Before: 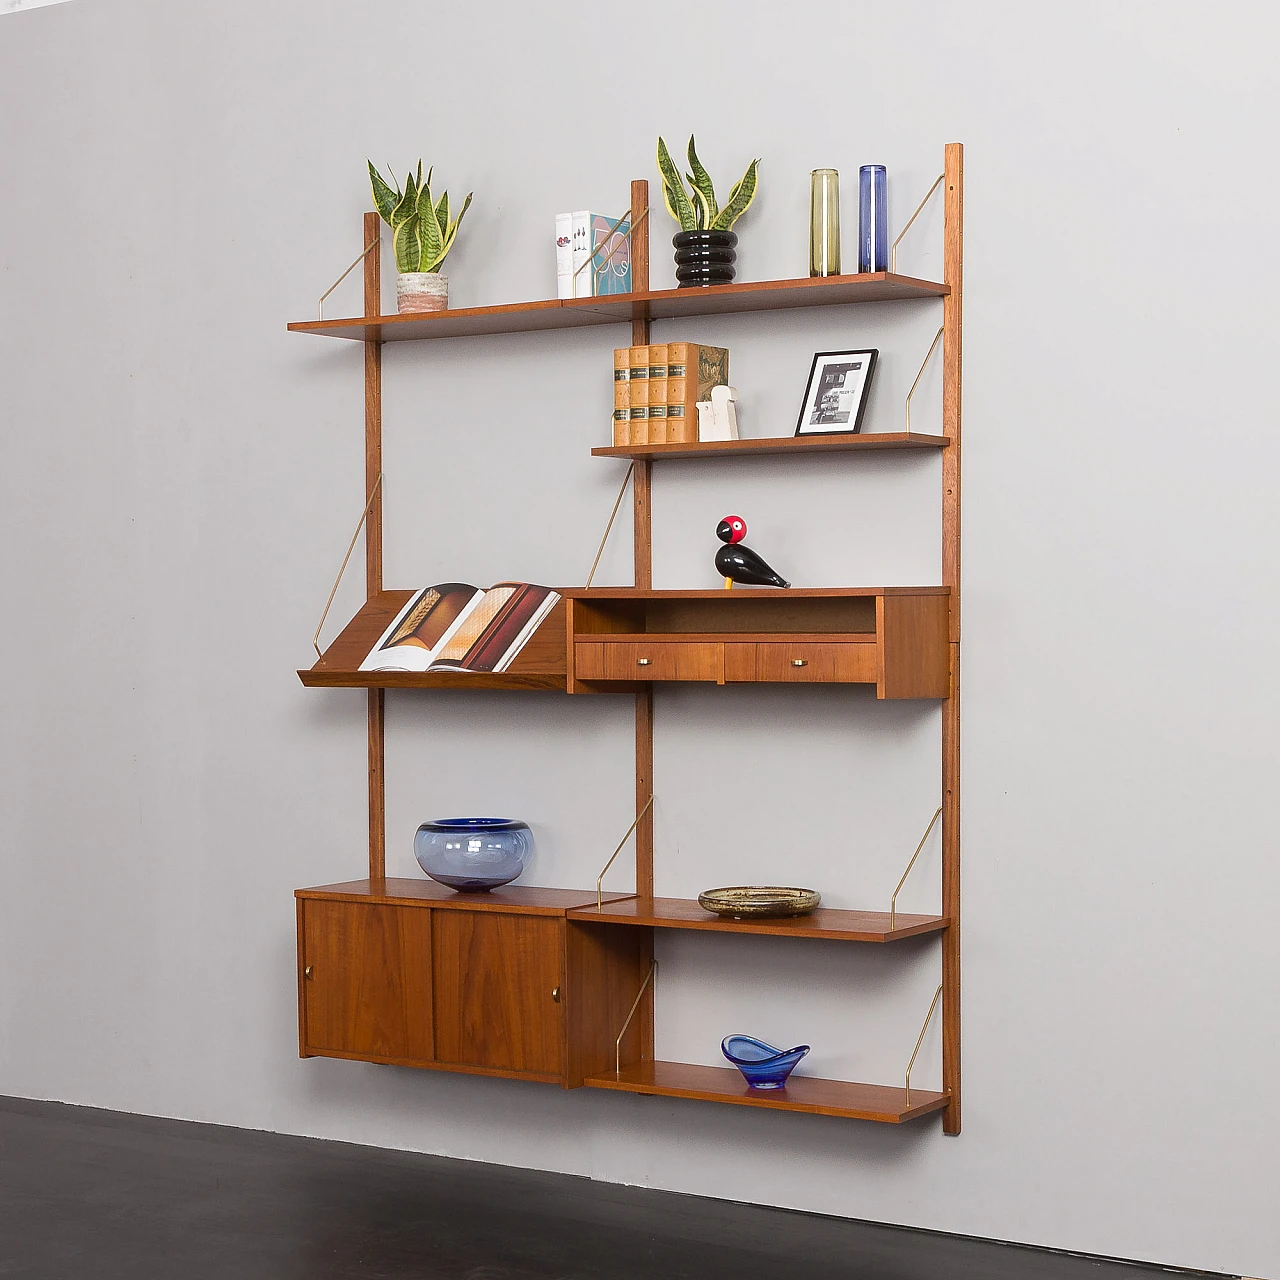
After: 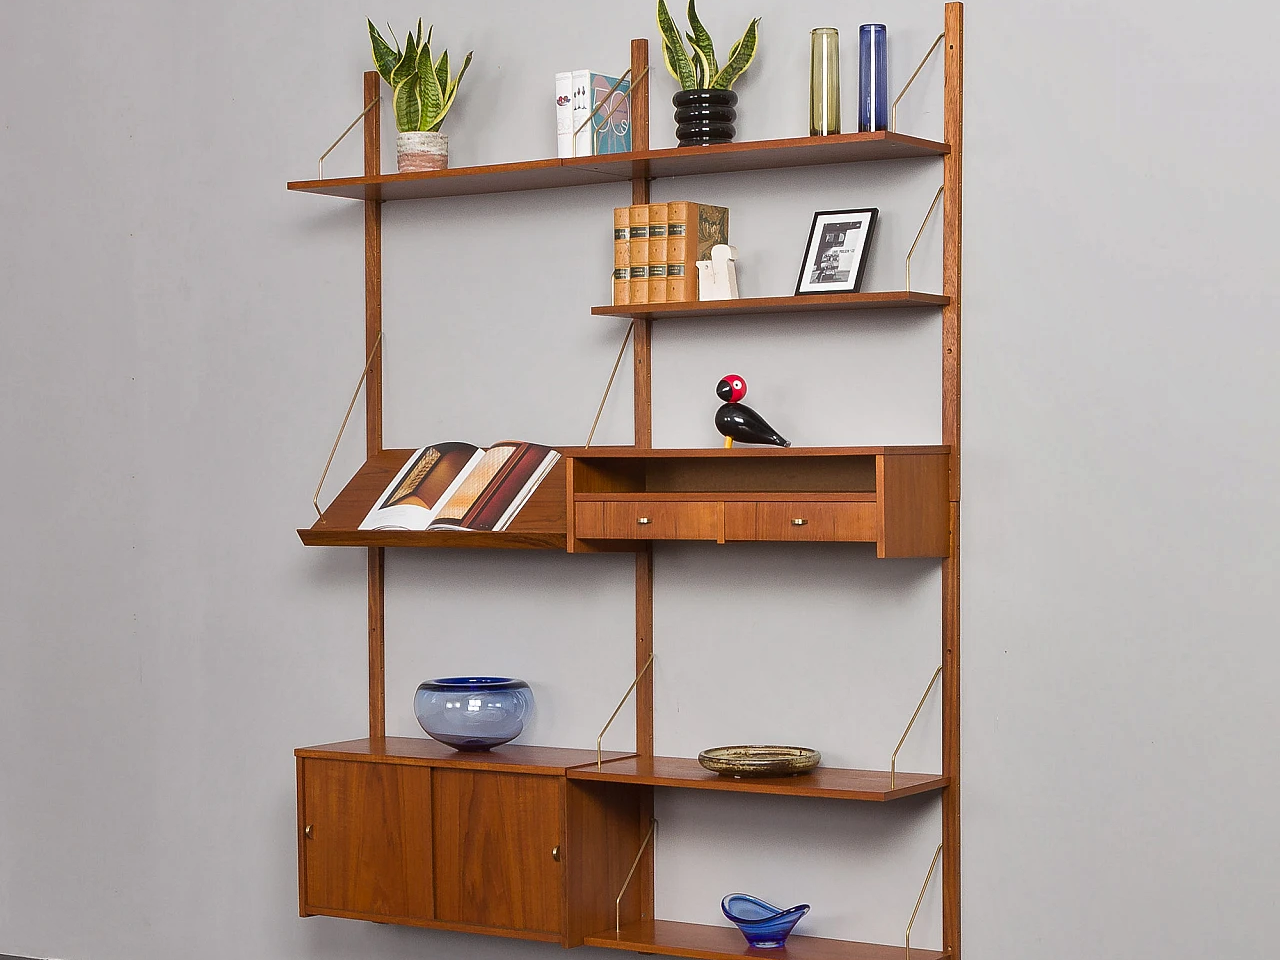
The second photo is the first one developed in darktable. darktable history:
crop: top 11.024%, bottom 13.953%
shadows and highlights: soften with gaussian
